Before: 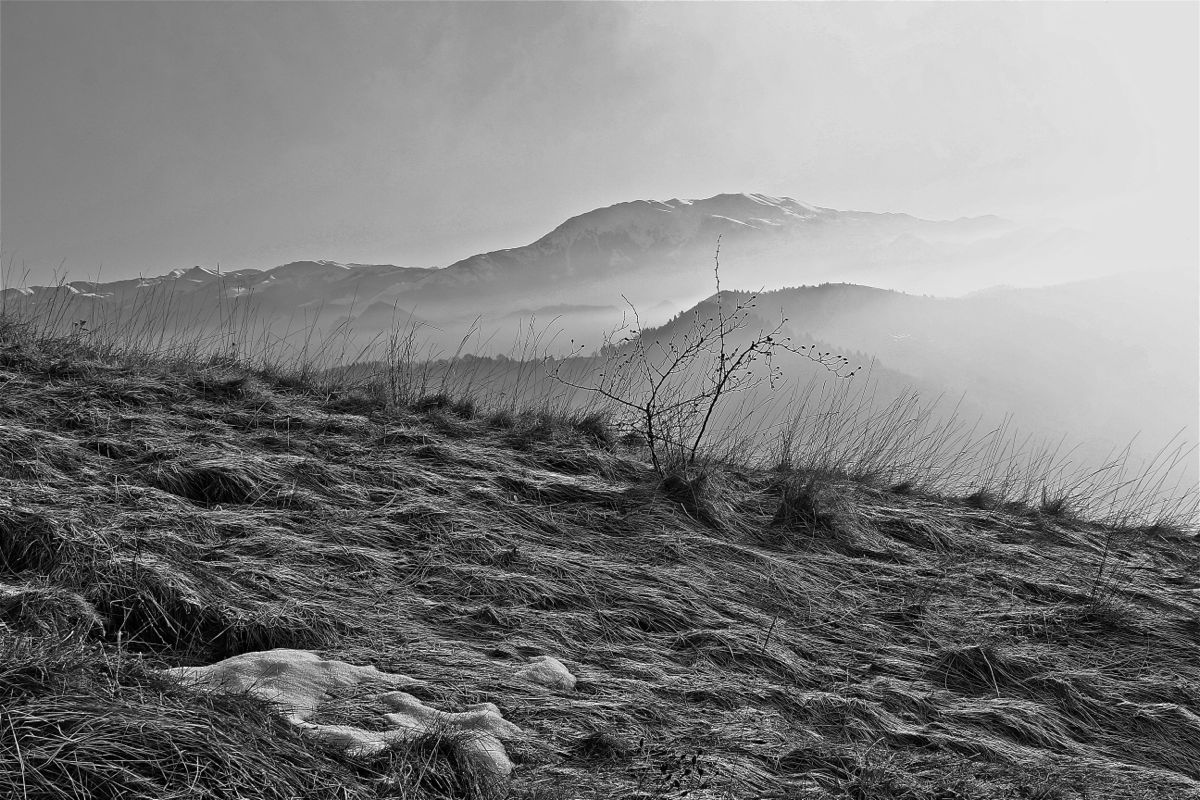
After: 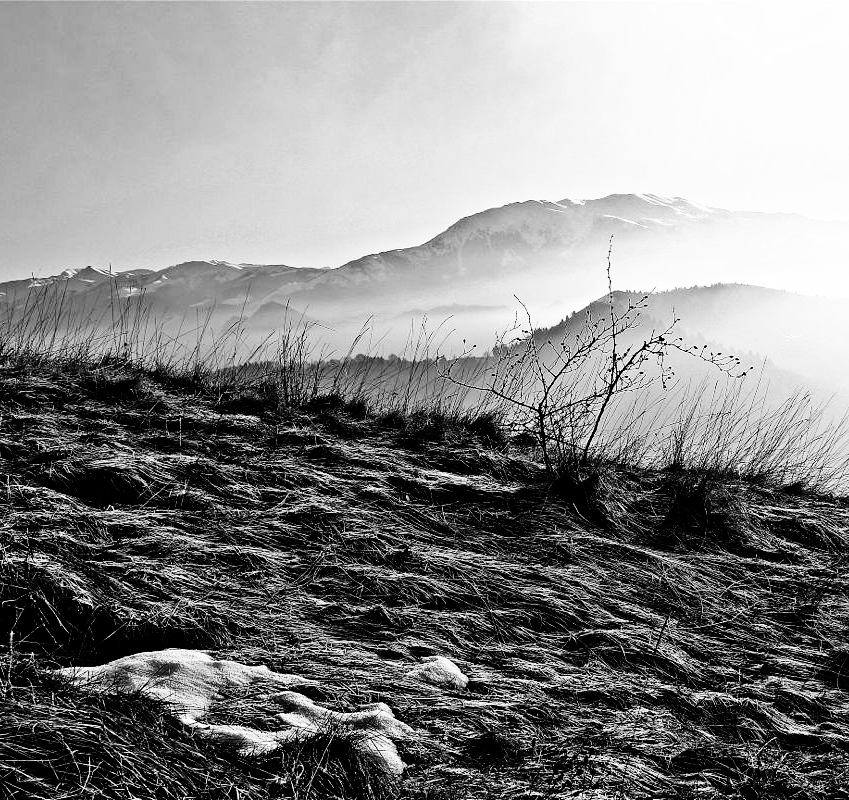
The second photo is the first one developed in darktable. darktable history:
filmic rgb: black relative exposure -5.42 EV, white relative exposure 2.85 EV, dynamic range scaling -37.73%, hardness 4, contrast 1.605, highlights saturation mix -0.93%
crop and rotate: left 9.061%, right 20.142%
tone equalizer: -8 EV -0.75 EV, -7 EV -0.7 EV, -6 EV -0.6 EV, -5 EV -0.4 EV, -3 EV 0.4 EV, -2 EV 0.6 EV, -1 EV 0.7 EV, +0 EV 0.75 EV, edges refinement/feathering 500, mask exposure compensation -1.57 EV, preserve details no
